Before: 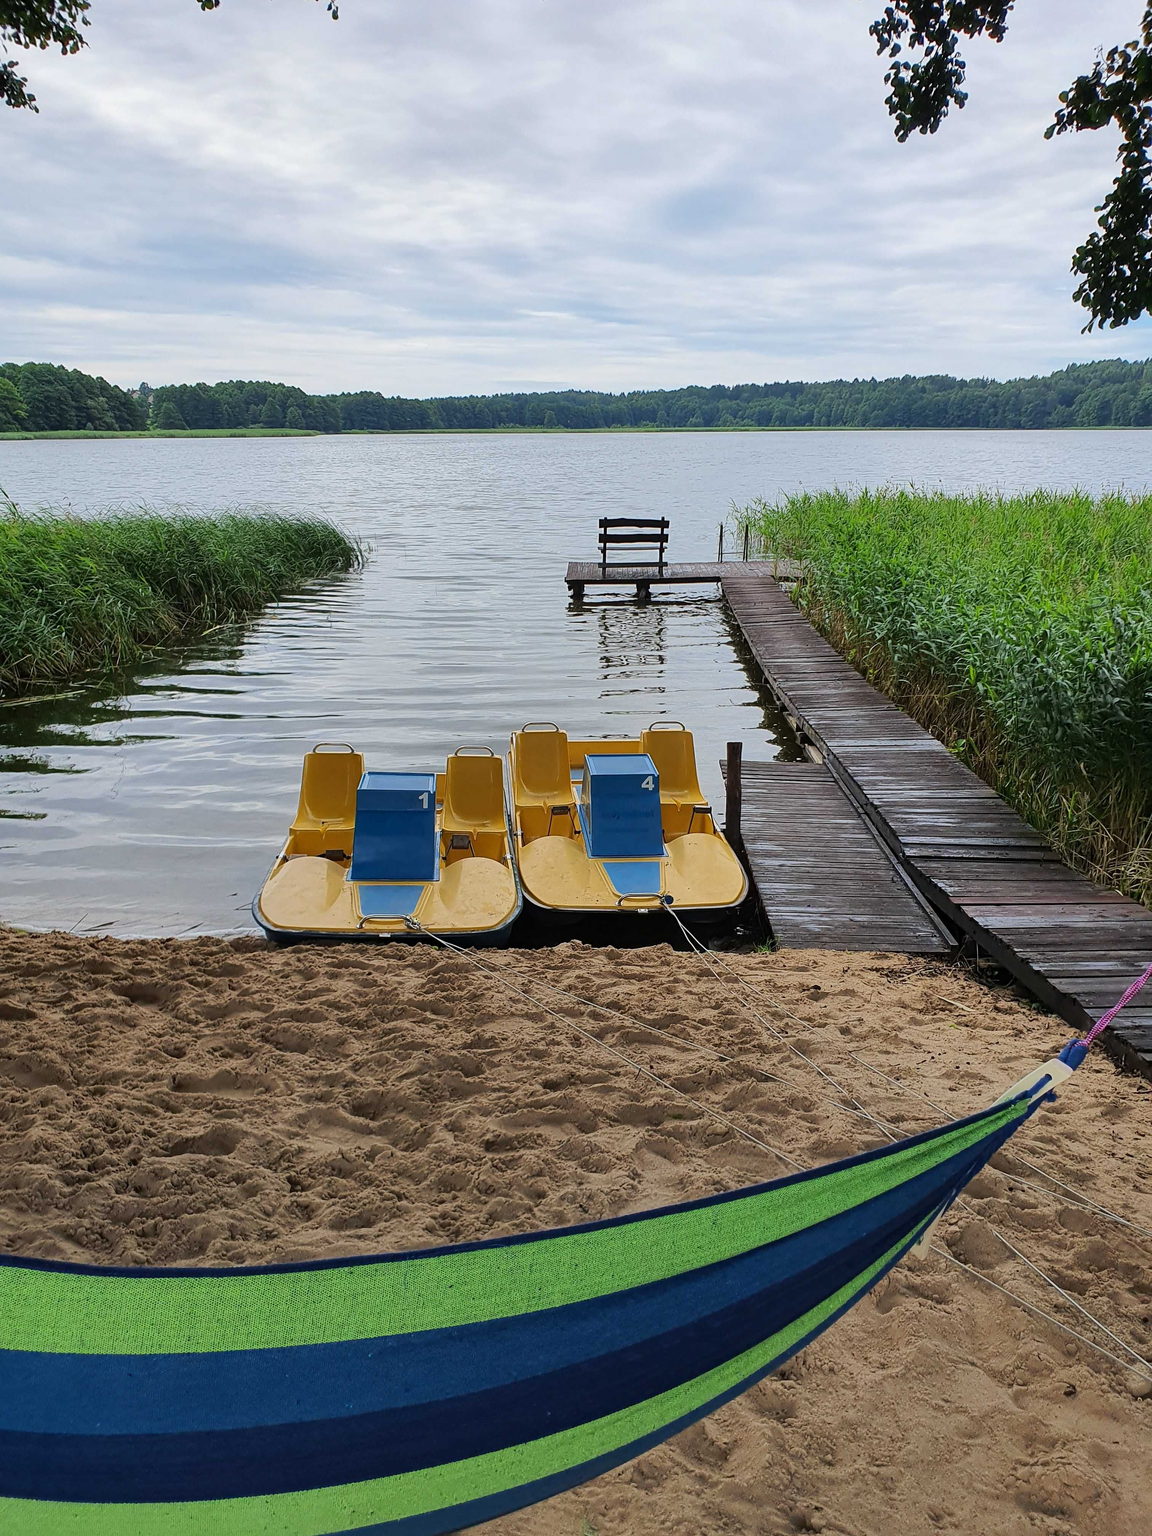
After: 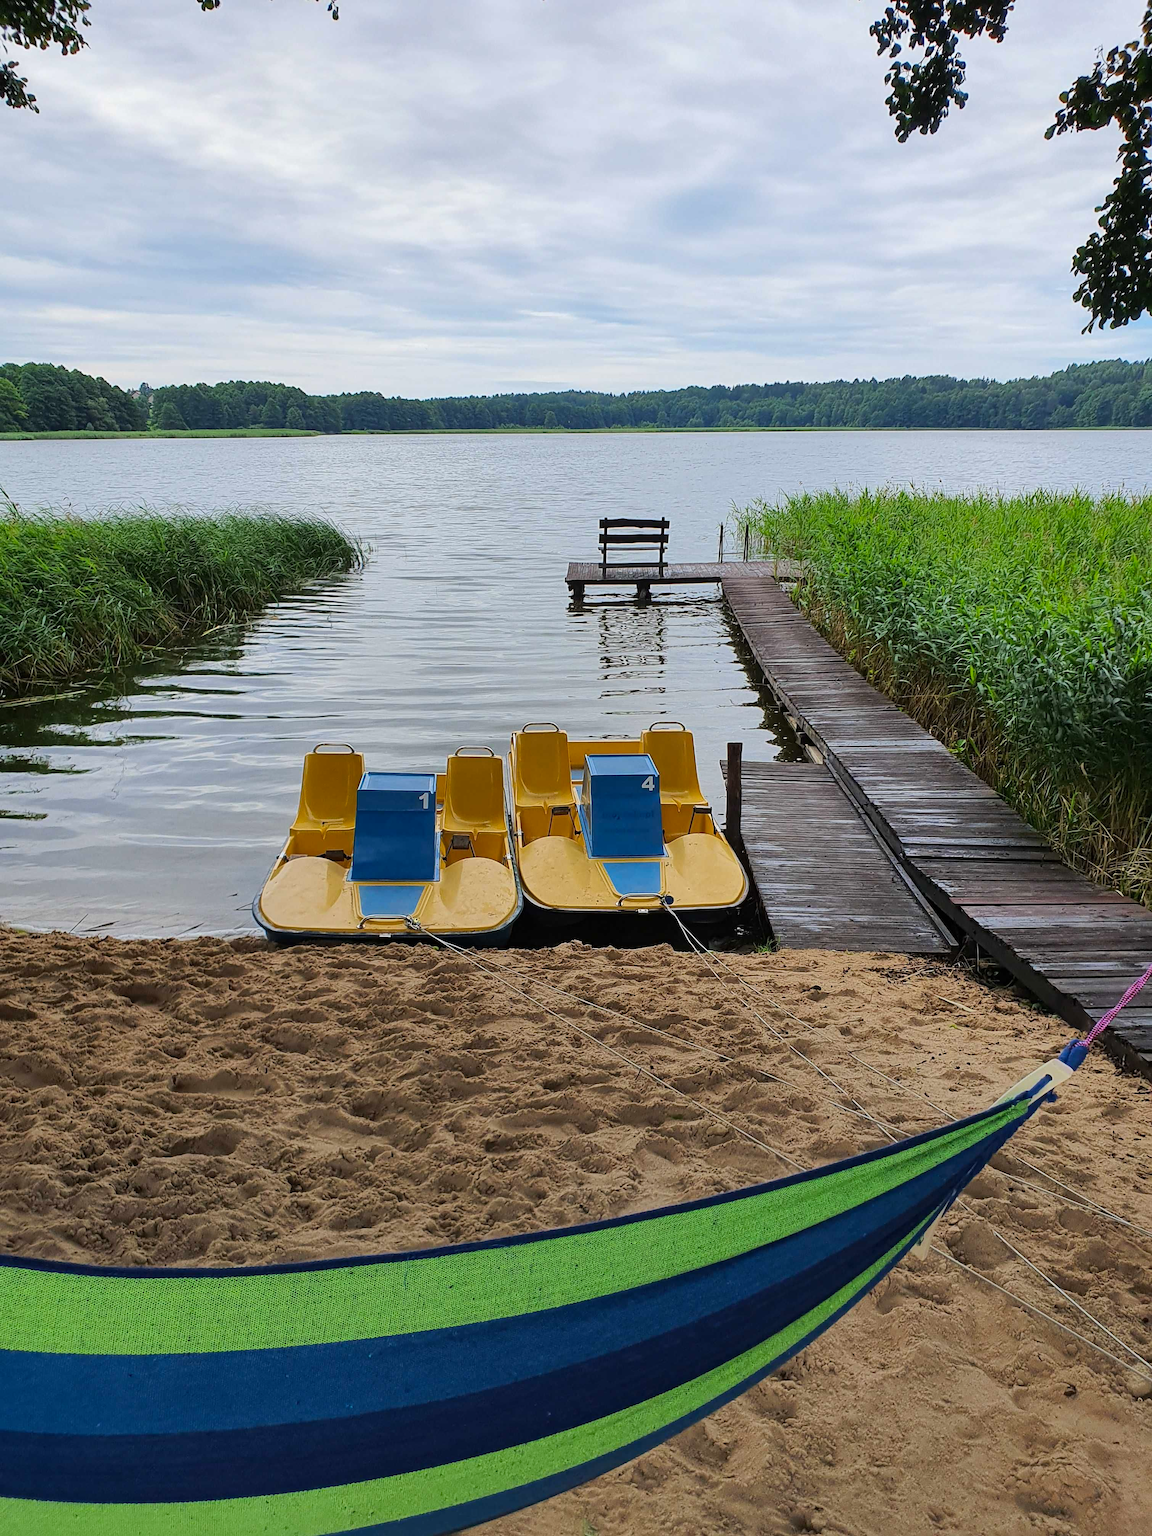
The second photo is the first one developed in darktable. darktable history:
color balance rgb: perceptual saturation grading › global saturation 0.663%, perceptual saturation grading › mid-tones 11.518%, global vibrance 20%
